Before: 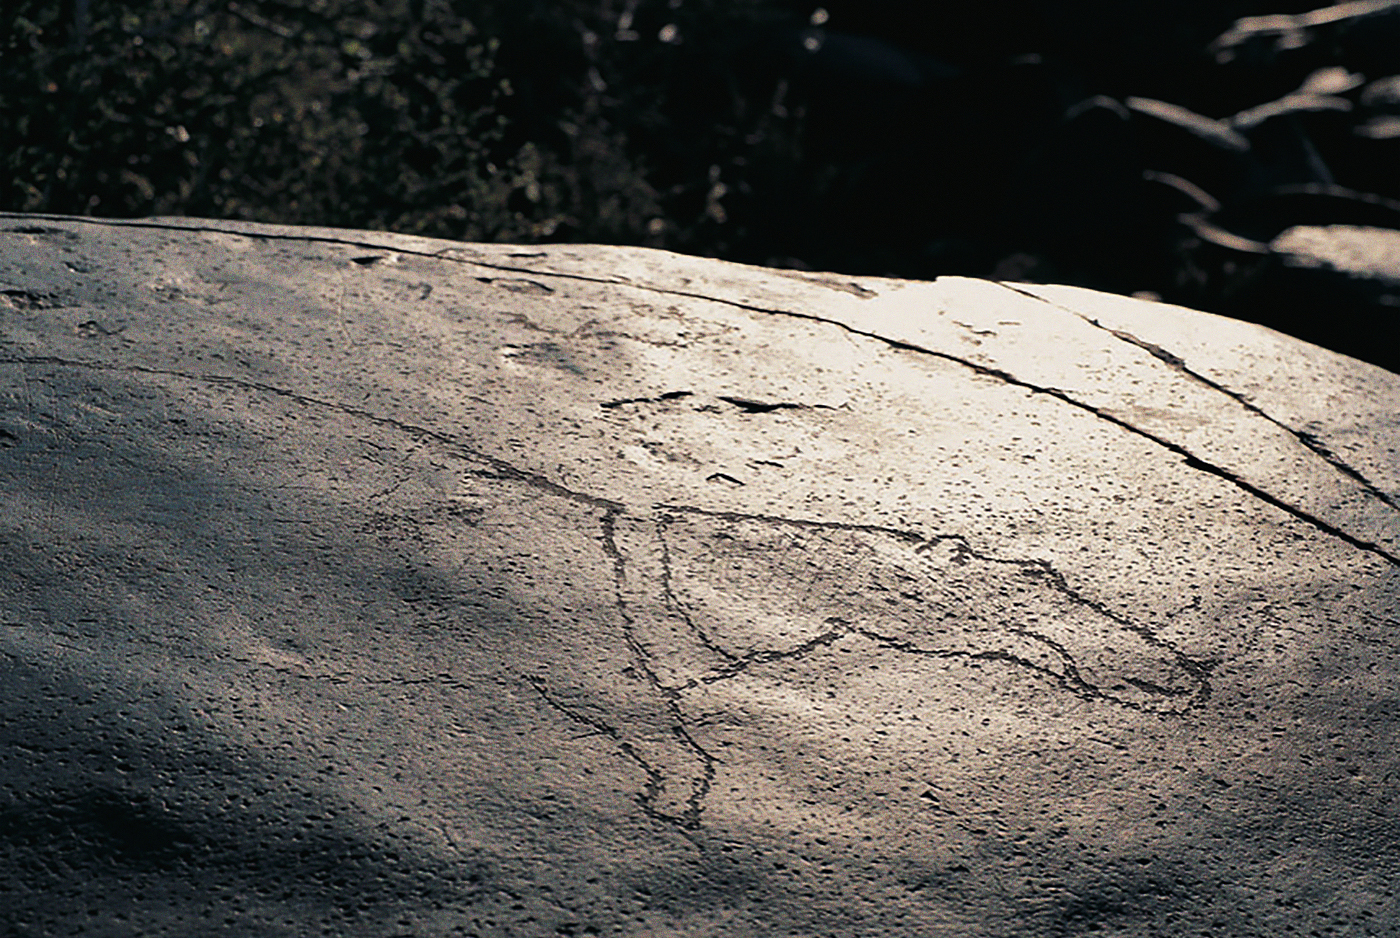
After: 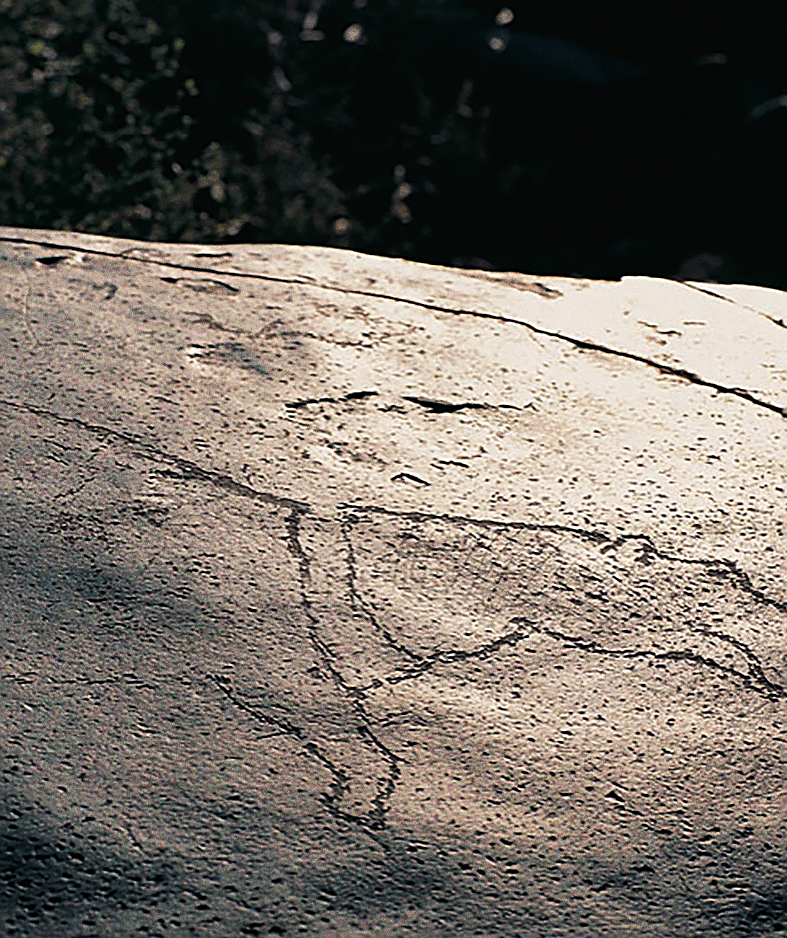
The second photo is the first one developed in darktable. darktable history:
crop and rotate: left 22.516%, right 21.234%
sharpen: amount 0.575
